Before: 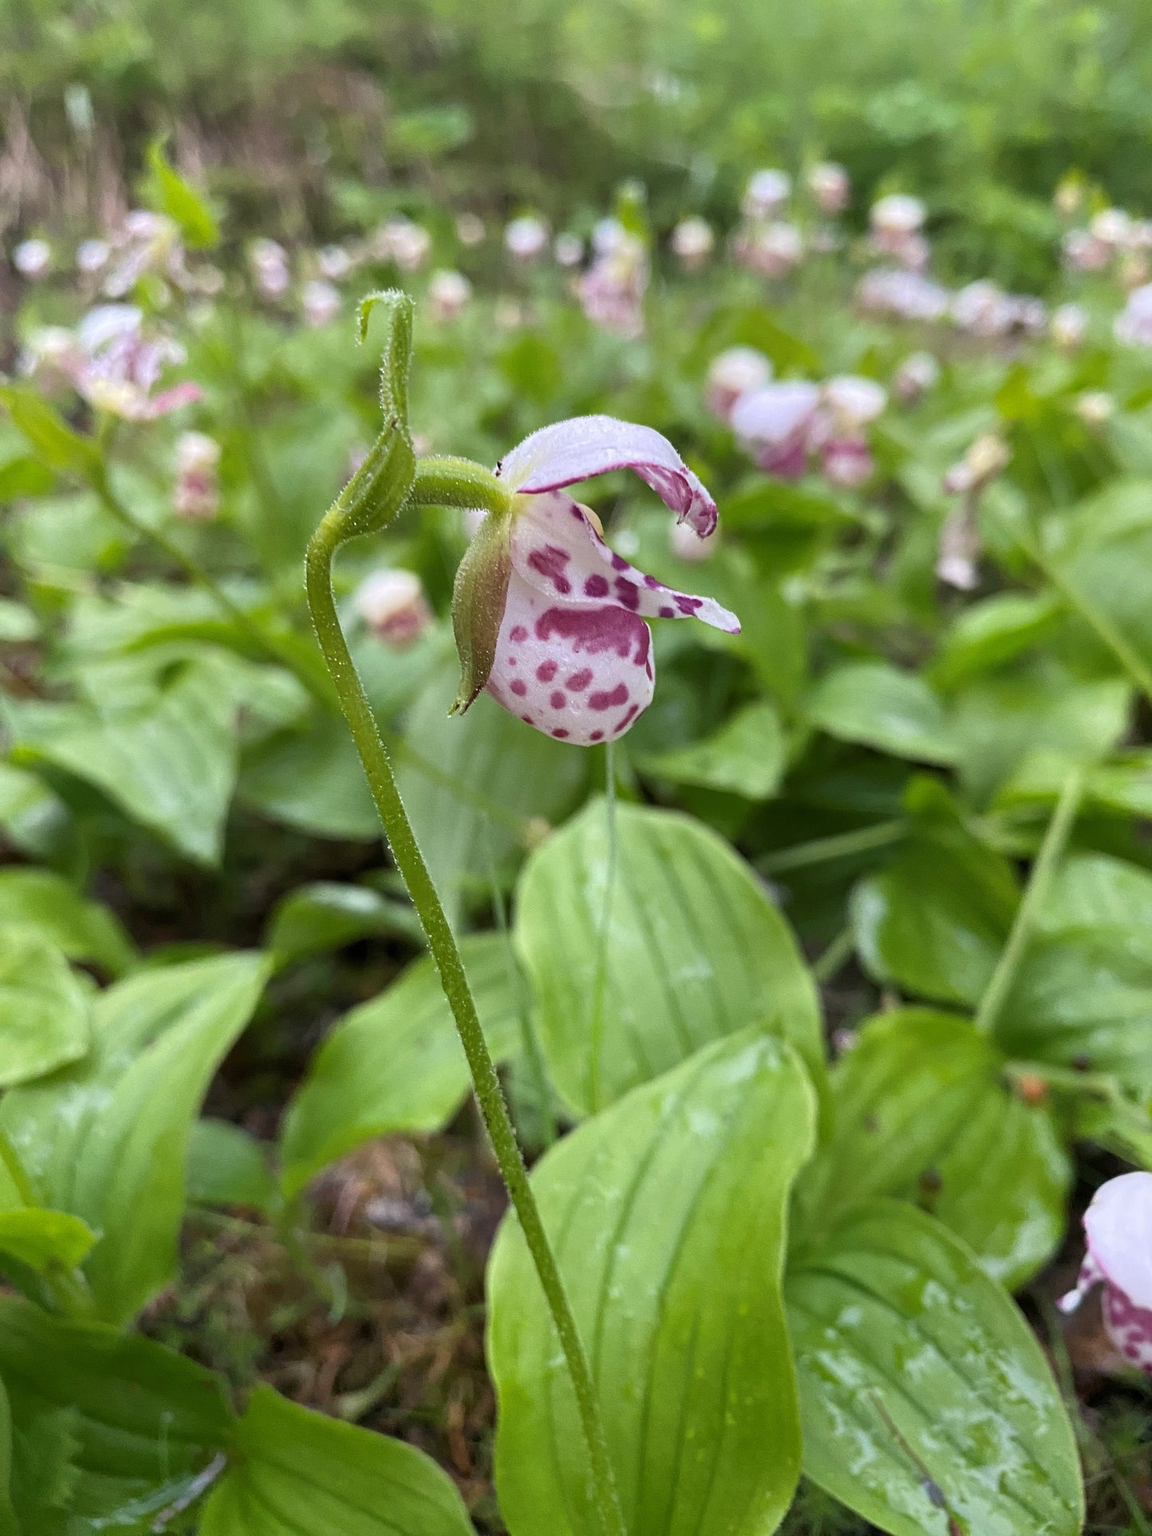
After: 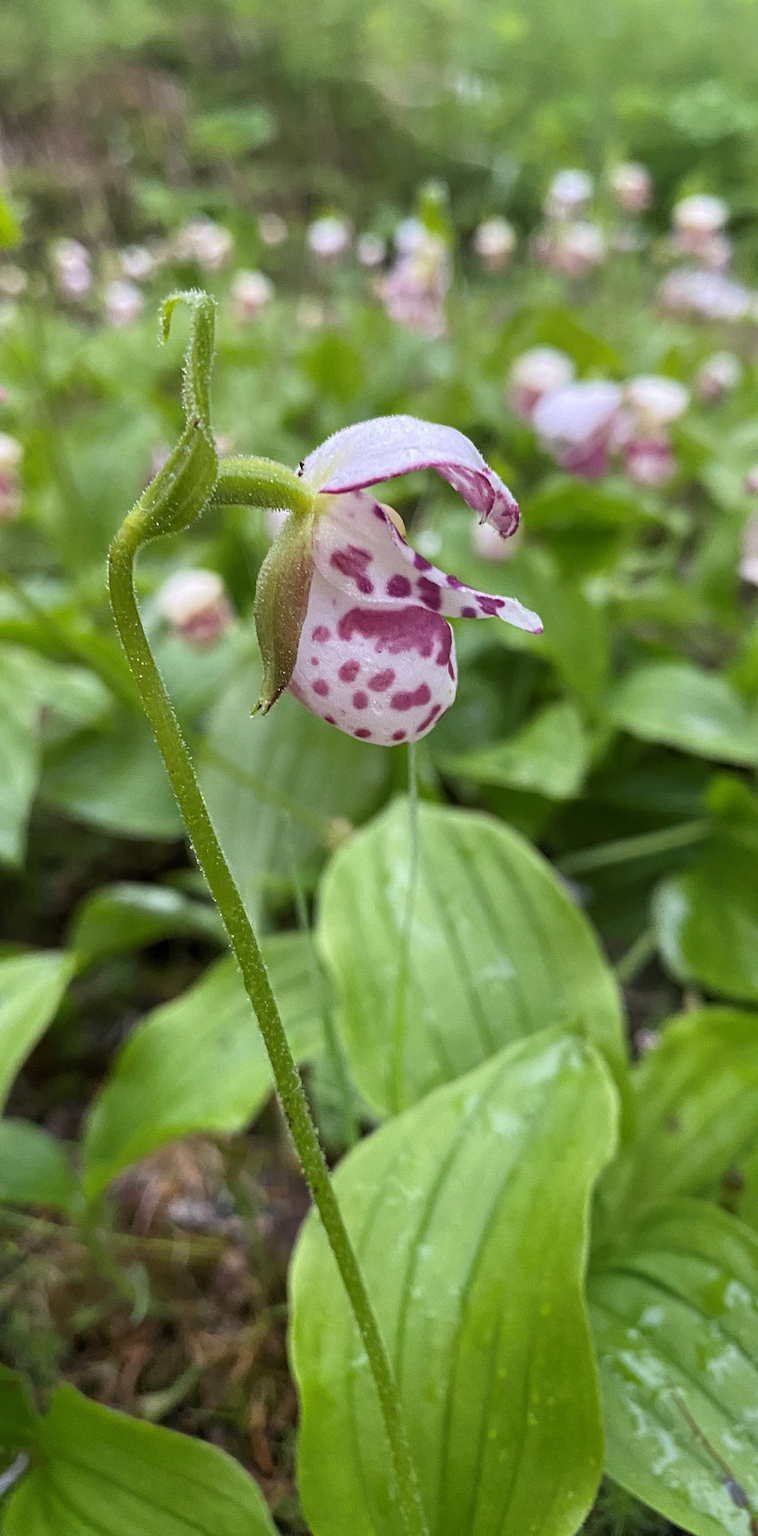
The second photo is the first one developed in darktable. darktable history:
crop: left 17.226%, right 16.87%
